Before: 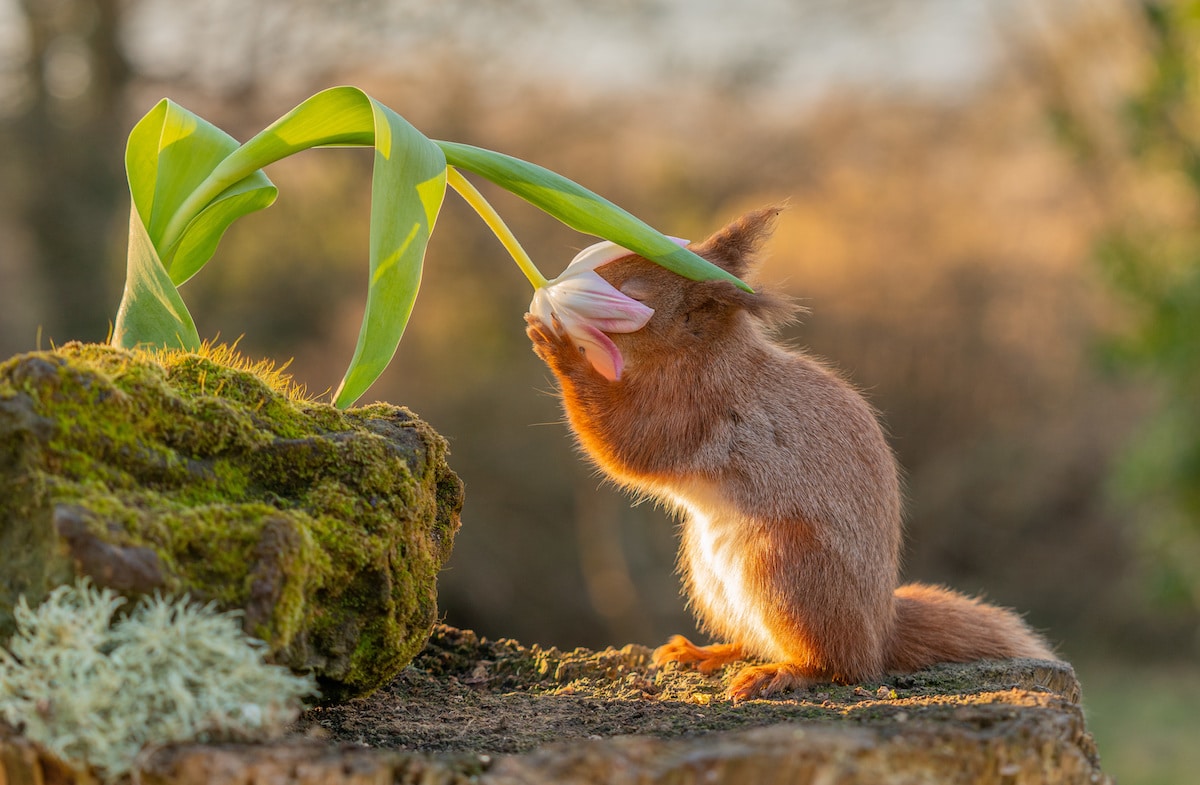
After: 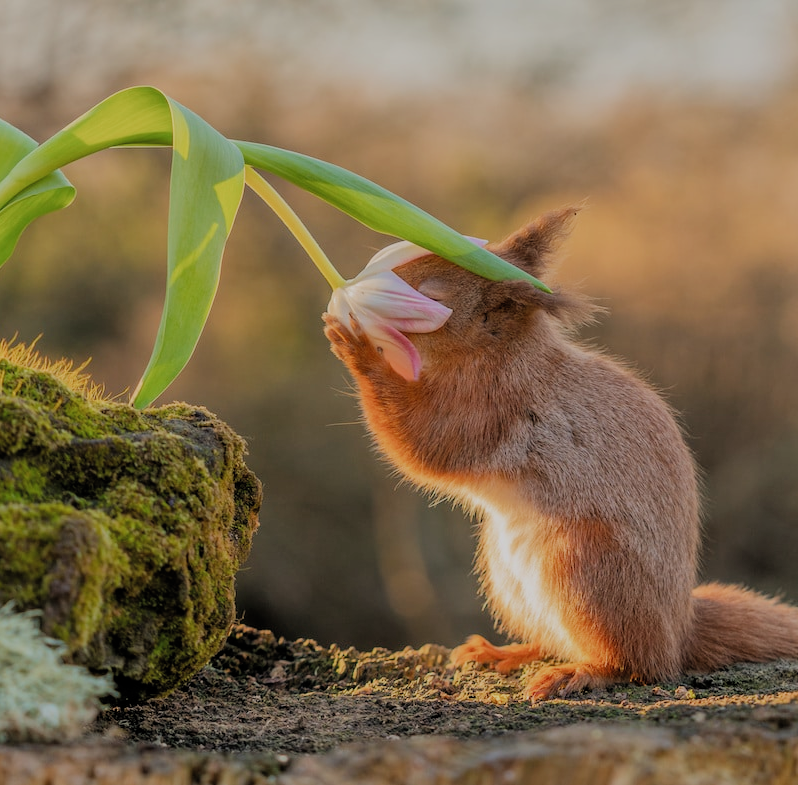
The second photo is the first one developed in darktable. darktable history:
filmic rgb: black relative exposure -6.96 EV, white relative exposure 5.61 EV, hardness 2.85, add noise in highlights 0.001, preserve chrominance max RGB, color science v3 (2019), use custom middle-gray values true, contrast in highlights soft
crop: left 16.911%, right 16.552%
